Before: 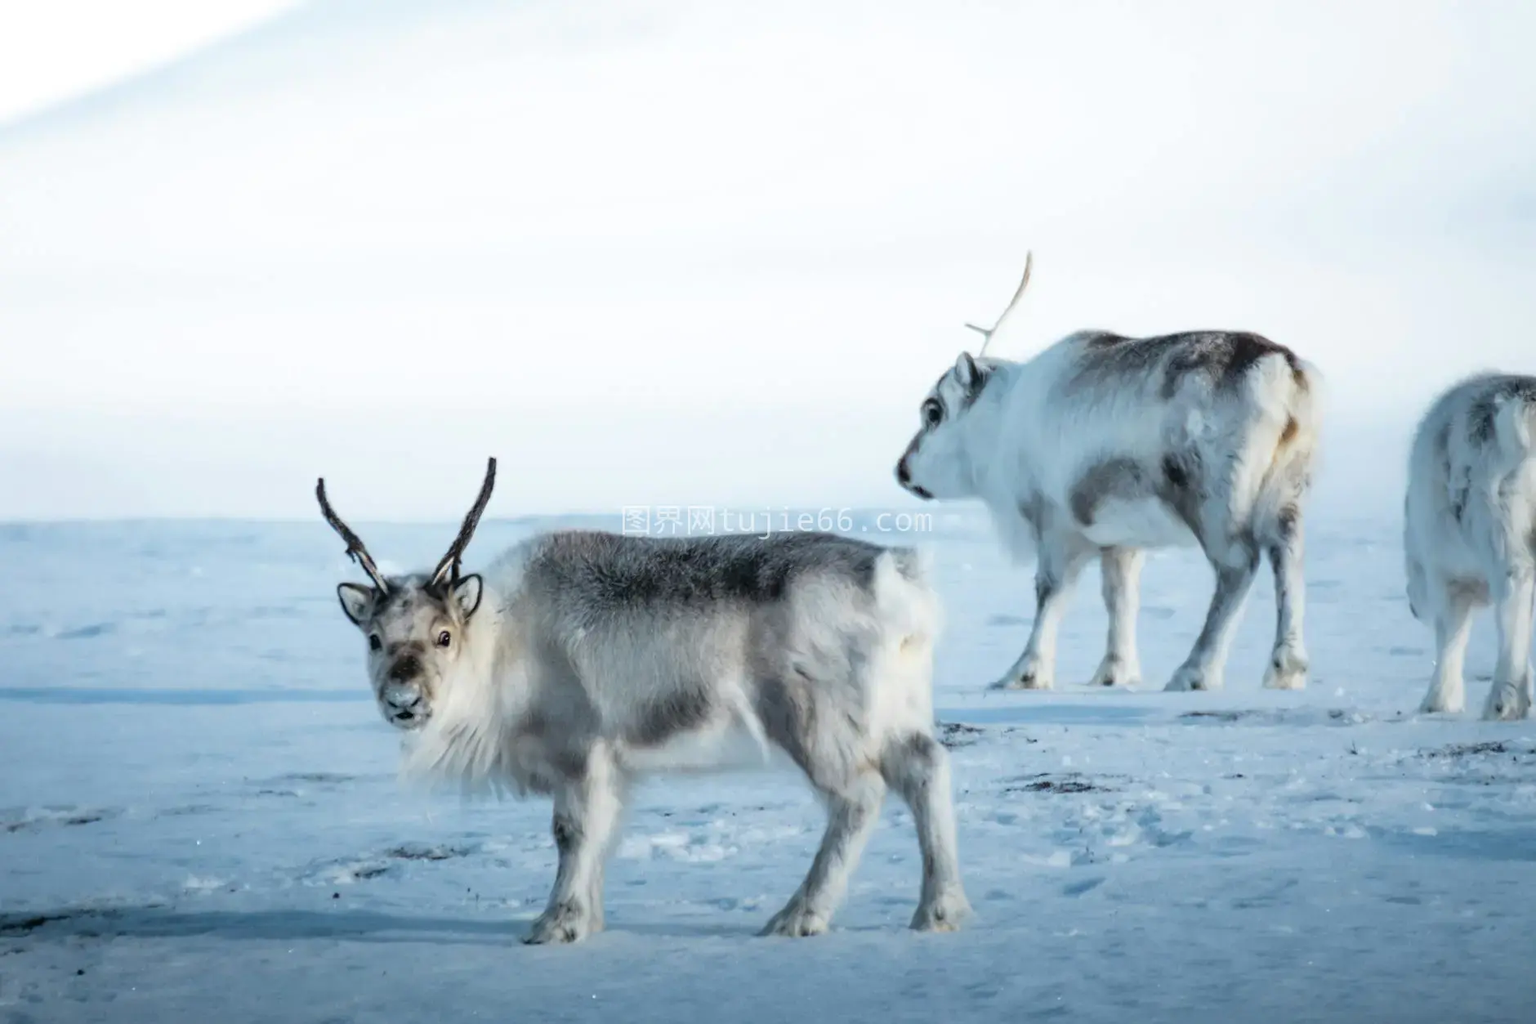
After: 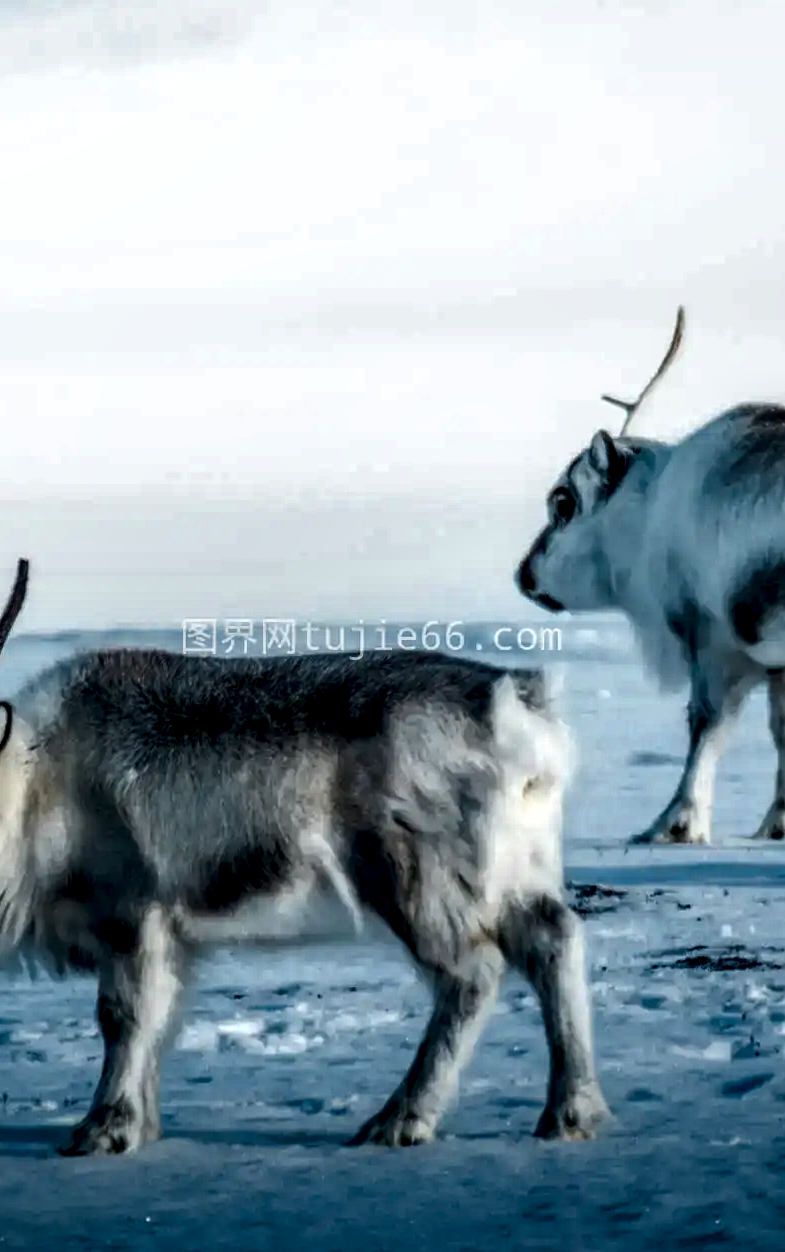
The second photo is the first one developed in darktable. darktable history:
crop: left 30.835%, right 27.366%
contrast brightness saturation: contrast 0.089, brightness -0.597, saturation 0.174
local contrast: highlights 6%, shadows 38%, detail 183%, midtone range 0.465
